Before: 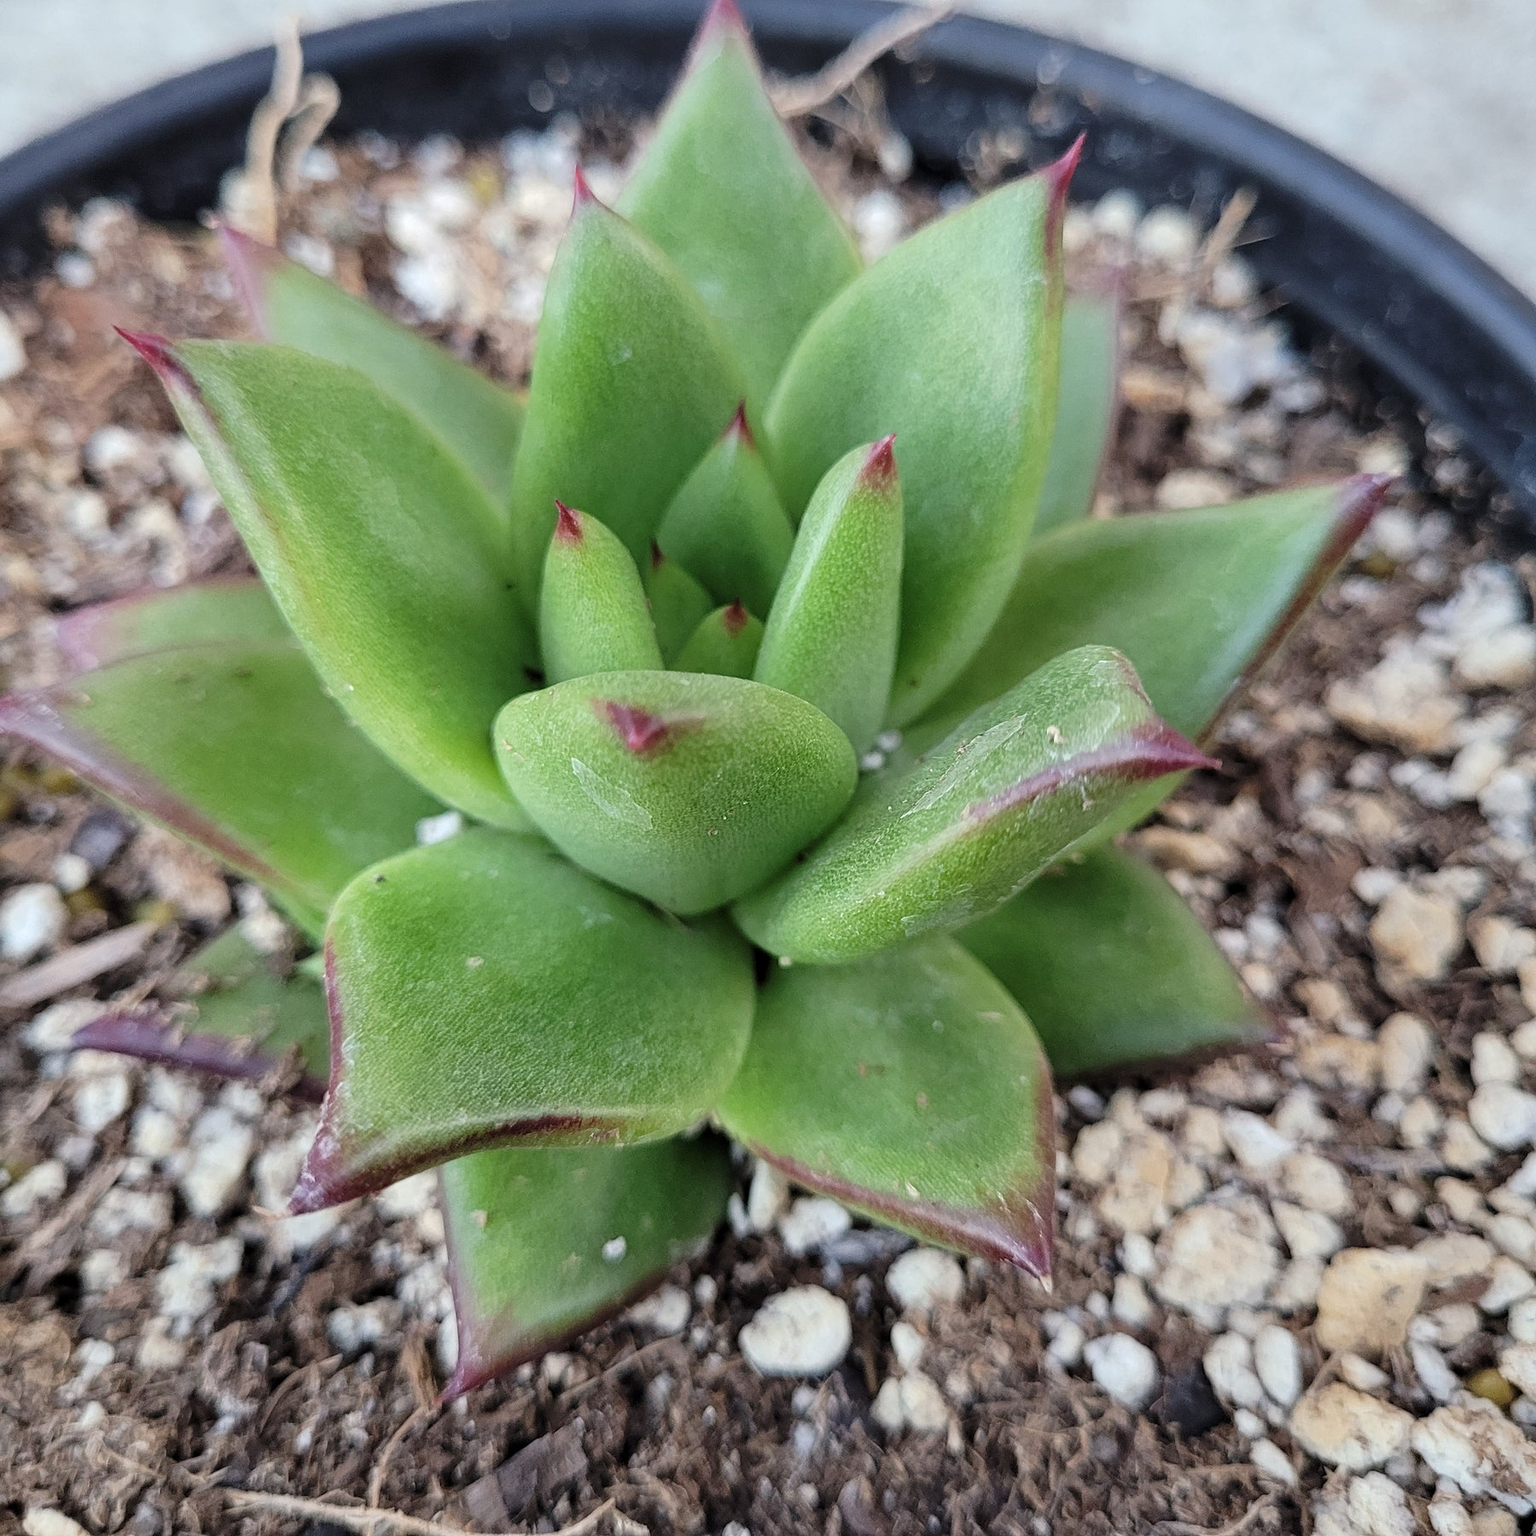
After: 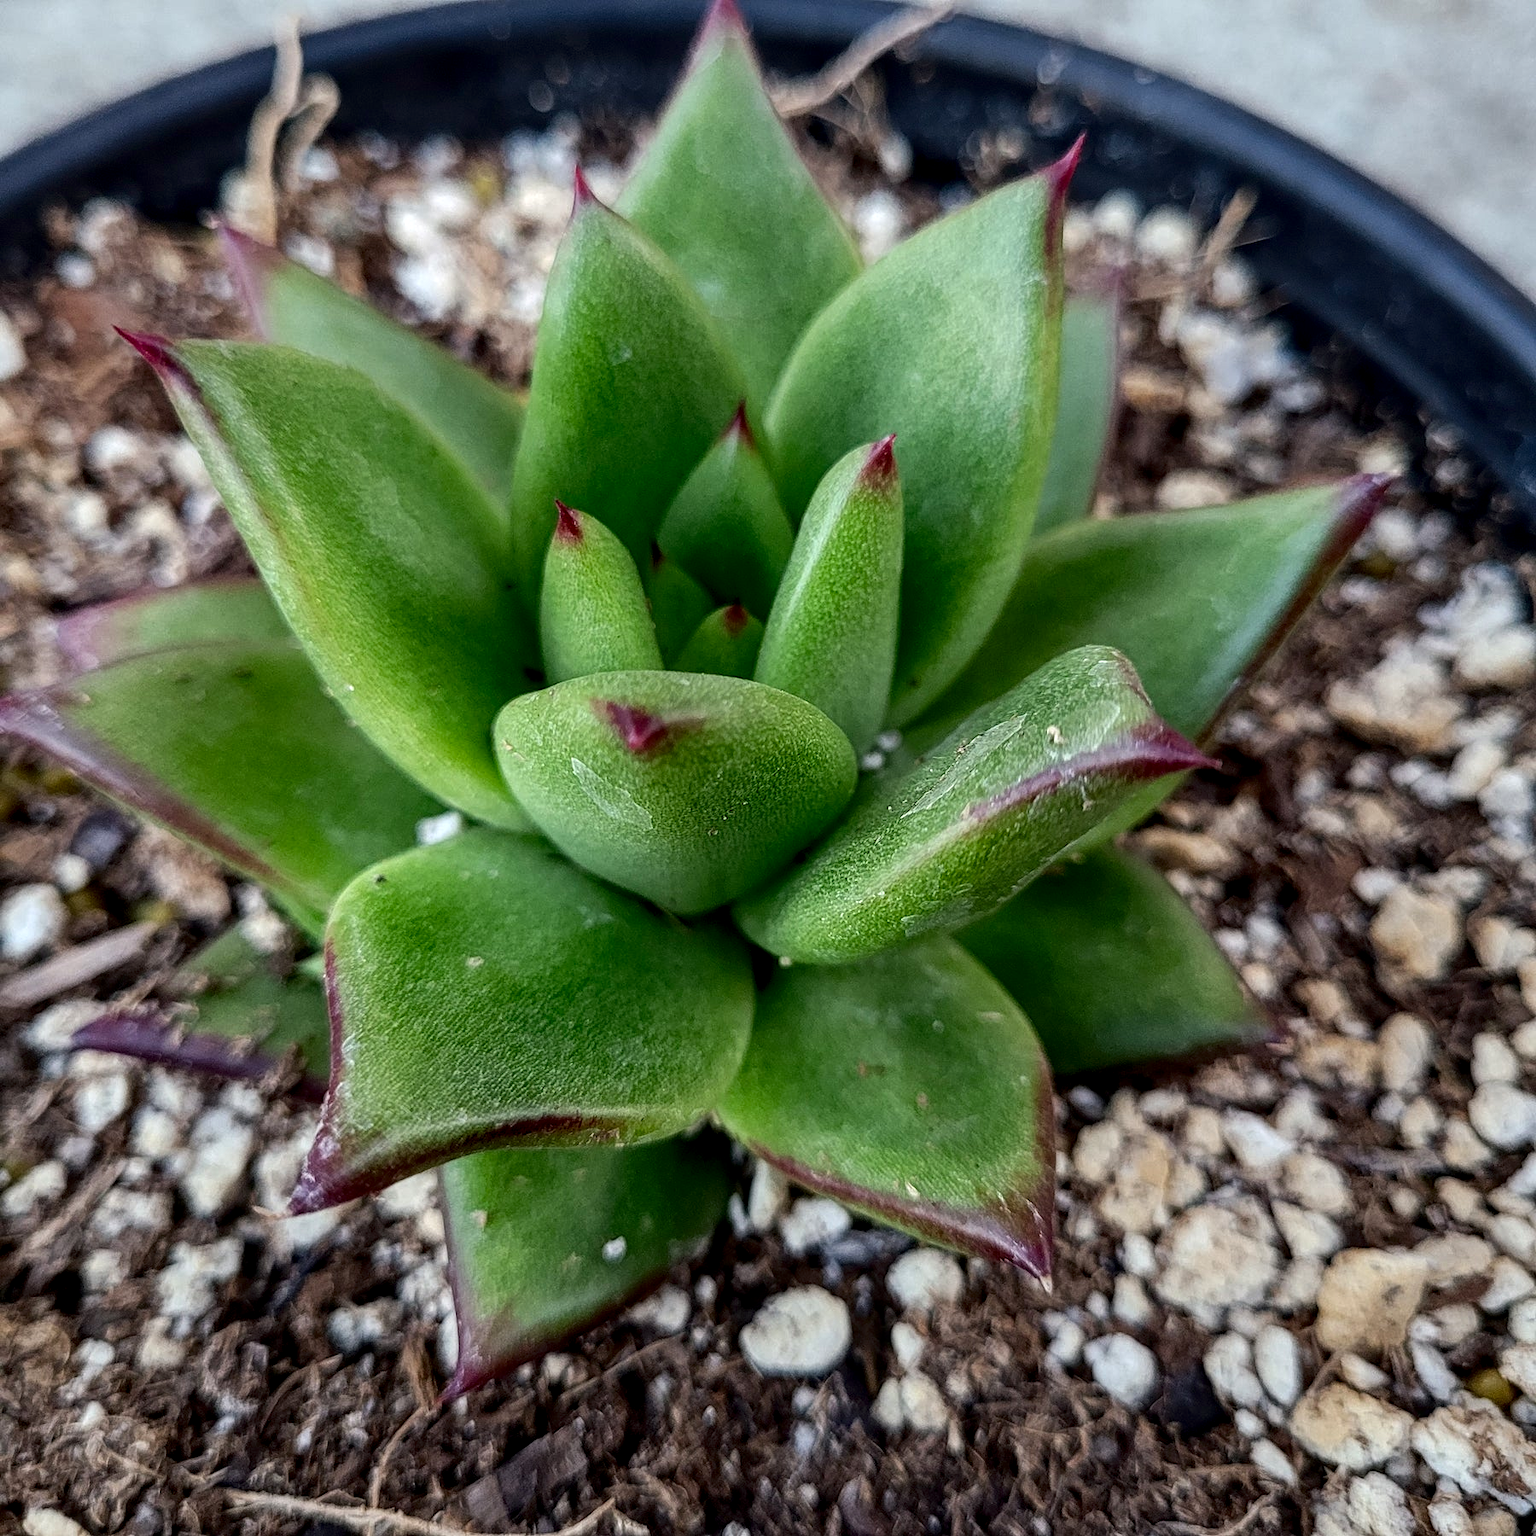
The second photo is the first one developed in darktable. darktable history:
local contrast: detail 130%
contrast brightness saturation: contrast 0.103, brightness -0.257, saturation 0.144
